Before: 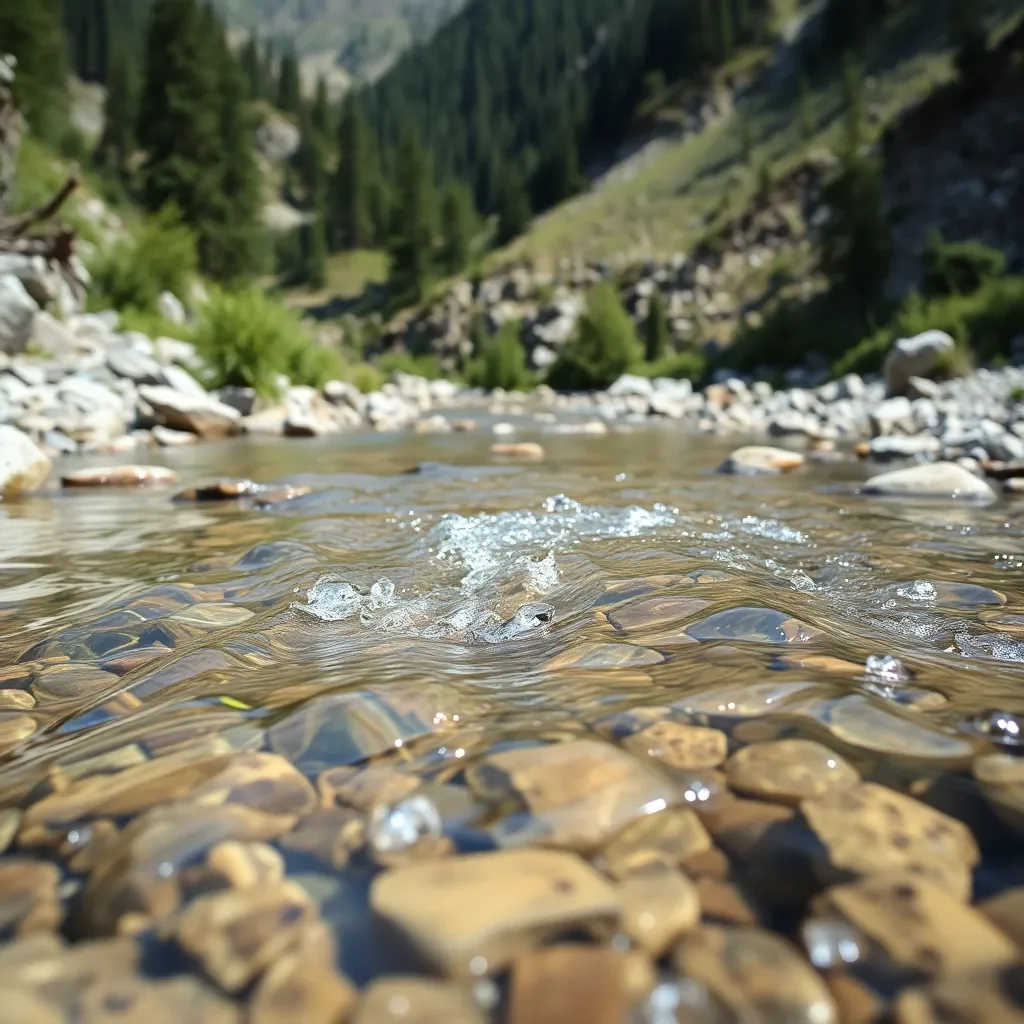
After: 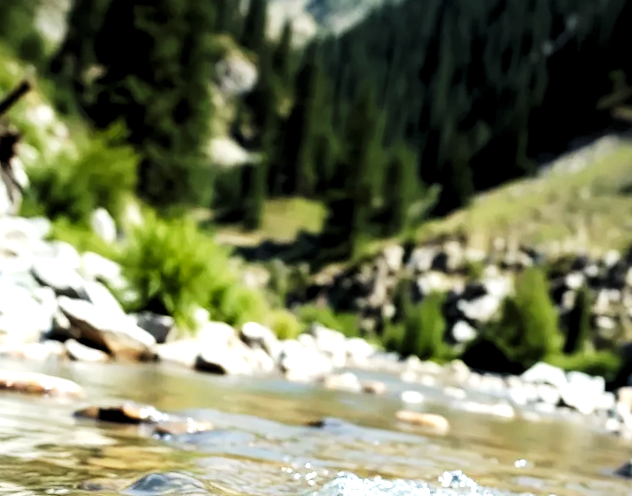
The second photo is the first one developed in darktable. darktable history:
crop: left 15.306%, top 9.065%, right 30.789%, bottom 48.638%
base curve: curves: ch0 [(0, 0) (0.007, 0.004) (0.027, 0.03) (0.046, 0.07) (0.207, 0.54) (0.442, 0.872) (0.673, 0.972) (1, 1)], preserve colors none
exposure: black level correction 0, exposure -0.766 EV, compensate highlight preservation false
levels: levels [0.052, 0.496, 0.908]
contrast brightness saturation: saturation -0.05
rotate and perspective: rotation 9.12°, automatic cropping off
